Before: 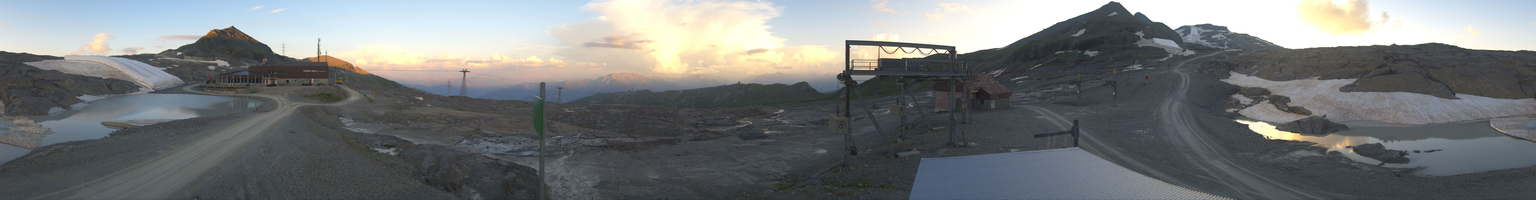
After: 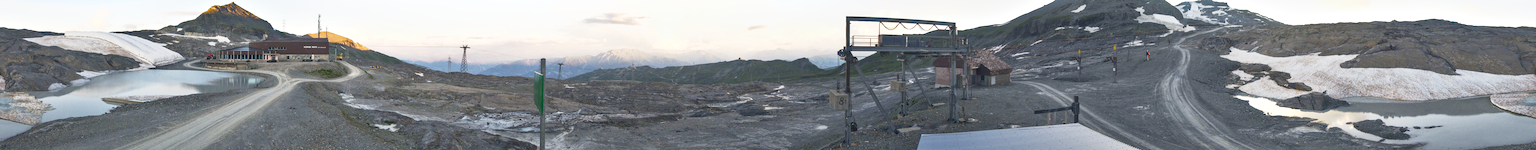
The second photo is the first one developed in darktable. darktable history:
contrast brightness saturation: contrast 0.099, saturation -0.36
base curve: curves: ch0 [(0, 0) (0.088, 0.125) (0.176, 0.251) (0.354, 0.501) (0.613, 0.749) (1, 0.877)], preserve colors none
color balance rgb: global offset › chroma 0.055%, global offset › hue 253.9°, linear chroma grading › global chroma 15.598%, perceptual saturation grading › global saturation 20%, perceptual saturation grading › highlights -24.779%, perceptual saturation grading › shadows 49.819%, perceptual brilliance grading › global brilliance 14.608%, perceptual brilliance grading › shadows -35.535%
crop and rotate: top 12.303%, bottom 12.383%
local contrast: highlights 47%, shadows 3%, detail 99%
exposure: exposure 0.667 EV, compensate highlight preservation false
contrast equalizer: octaves 7, y [[0.6 ×6], [0.55 ×6], [0 ×6], [0 ×6], [0 ×6]]
shadows and highlights: soften with gaussian
